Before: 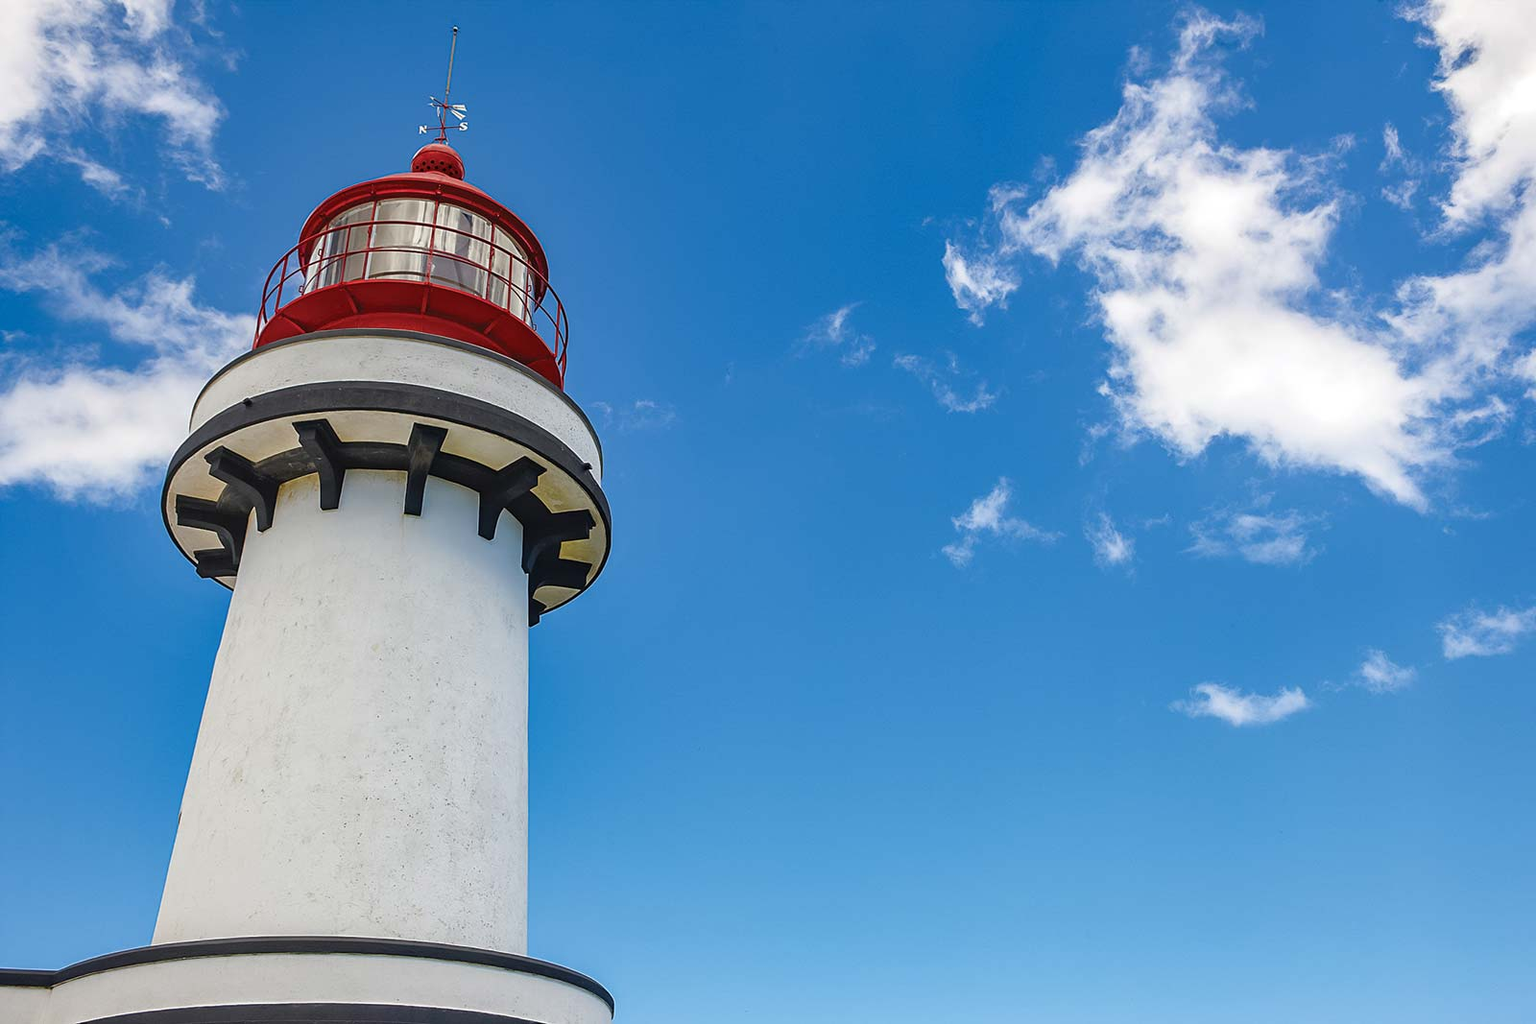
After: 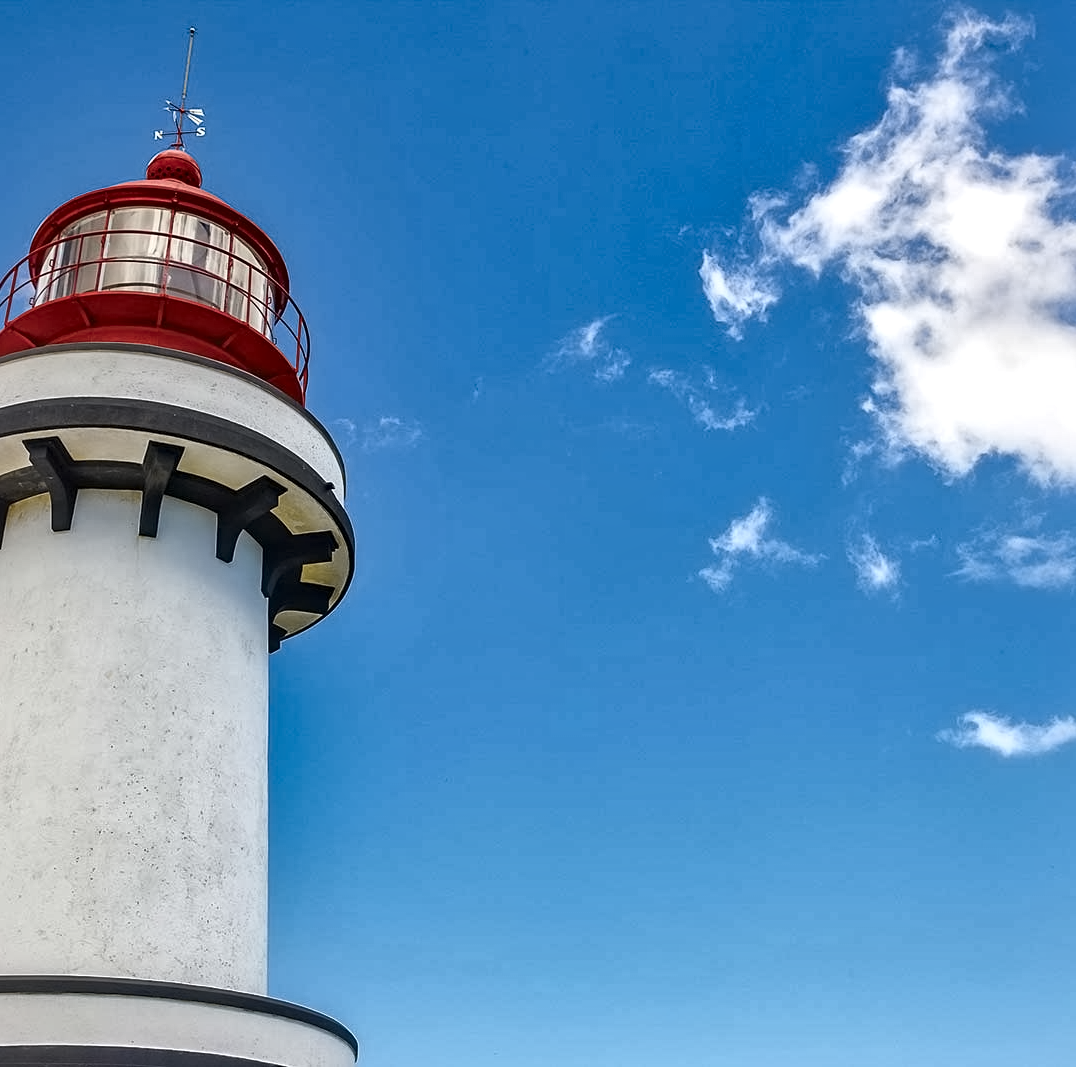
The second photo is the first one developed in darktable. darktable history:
crop and rotate: left 17.673%, right 15.071%
local contrast: mode bilateral grid, contrast 19, coarseness 50, detail 179%, midtone range 0.2
contrast equalizer: octaves 7, y [[0.5 ×6], [0.5 ×6], [0.5 ×6], [0 ×6], [0, 0.039, 0.251, 0.29, 0.293, 0.292]]
